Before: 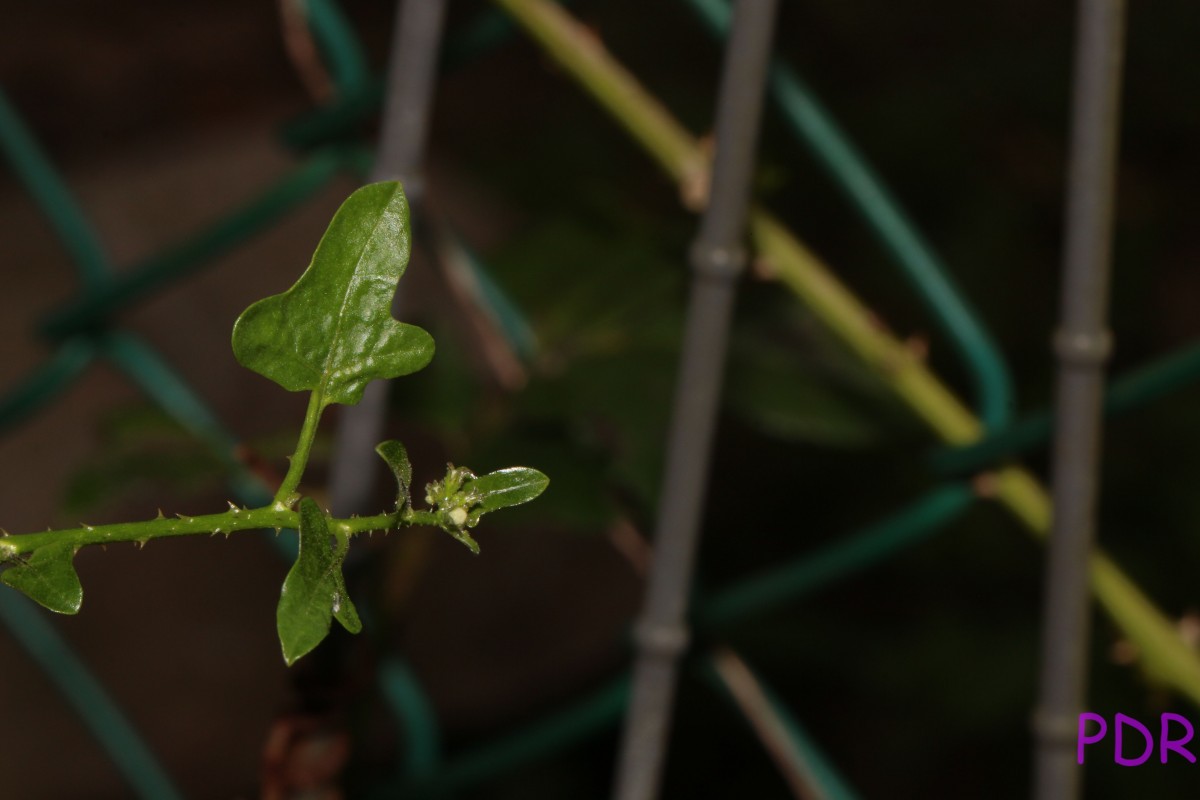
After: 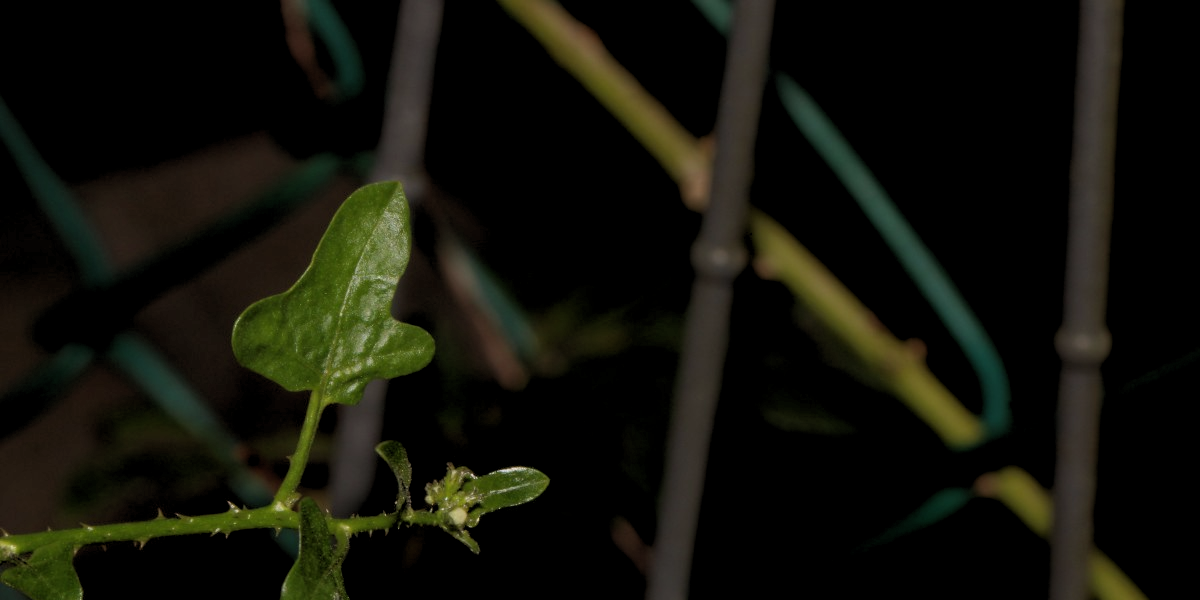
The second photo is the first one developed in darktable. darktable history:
rgb levels: levels [[0.01, 0.419, 0.839], [0, 0.5, 1], [0, 0.5, 1]]
crop: bottom 24.967%
tone equalizer: on, module defaults
exposure: exposure -0.582 EV, compensate highlight preservation false
